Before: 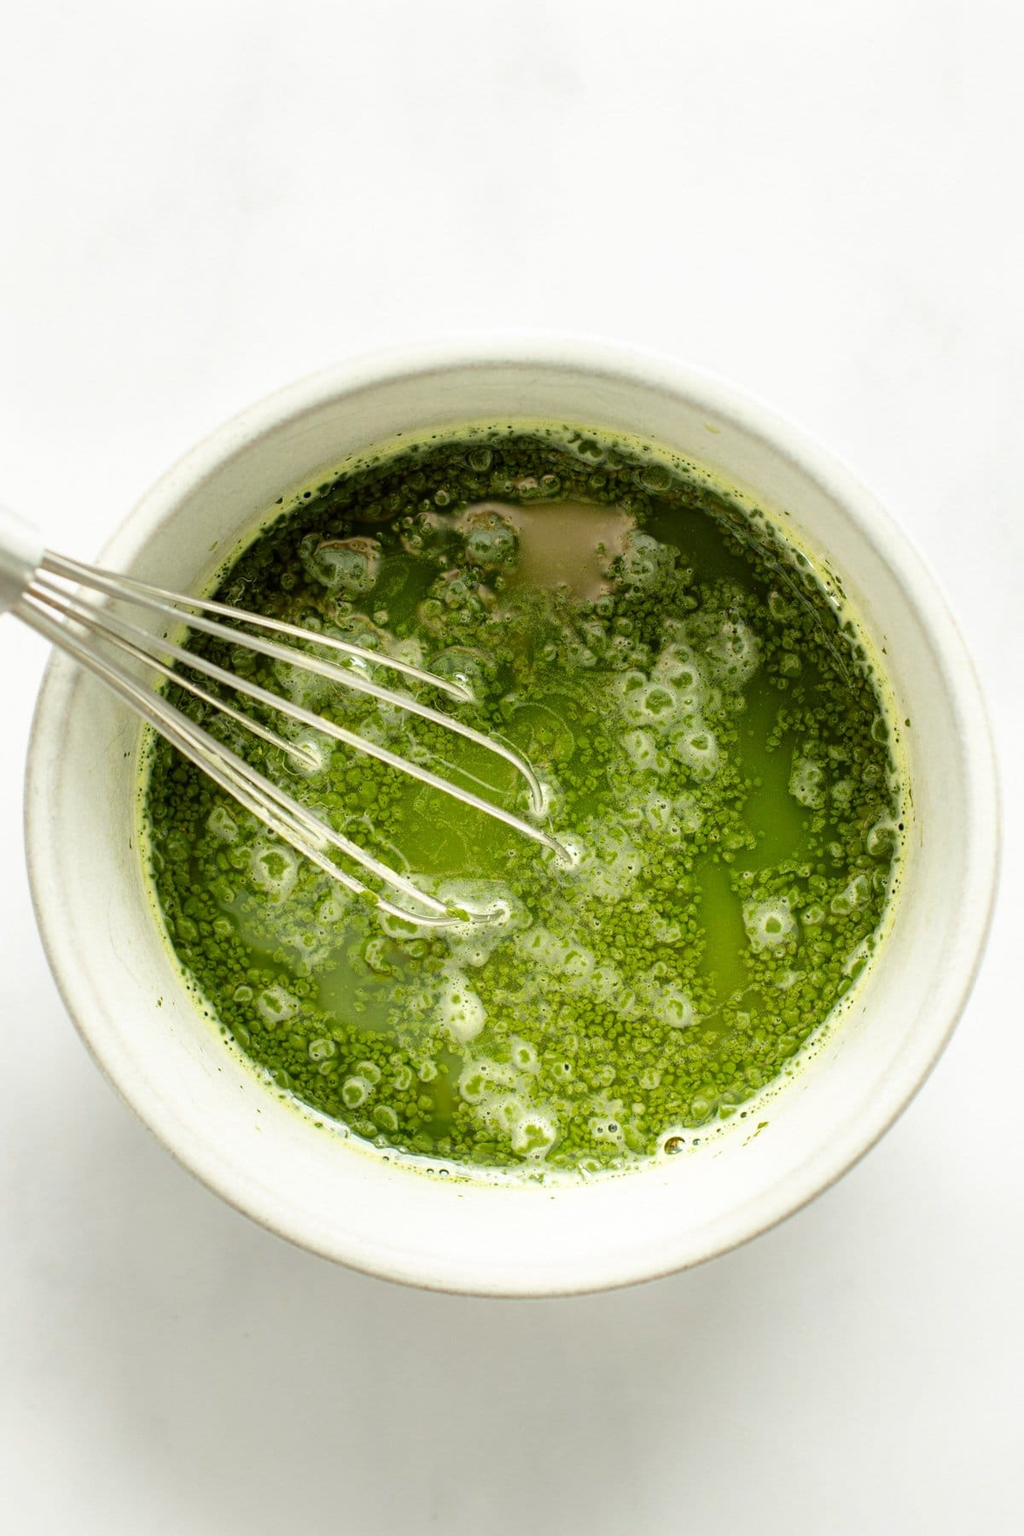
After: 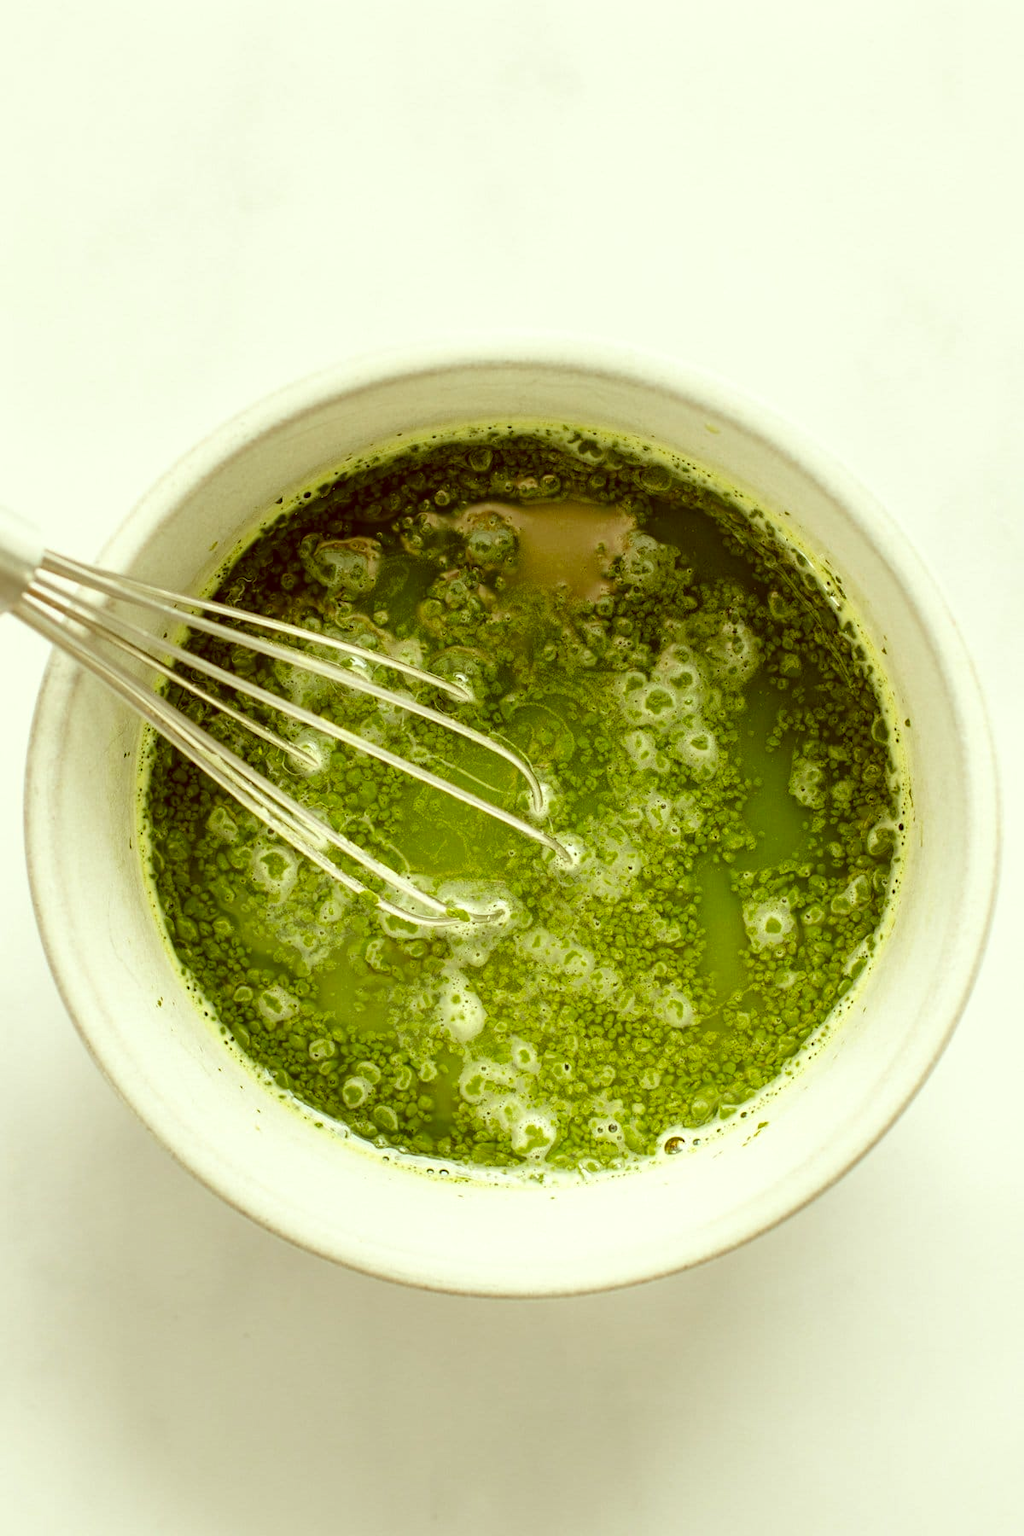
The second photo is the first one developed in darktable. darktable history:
color correction: highlights a* -5.3, highlights b* 9.8, shadows a* 9.8, shadows b* 24.26
rotate and perspective: automatic cropping off
shadows and highlights: shadows 12, white point adjustment 1.2, highlights -0.36, soften with gaussian
